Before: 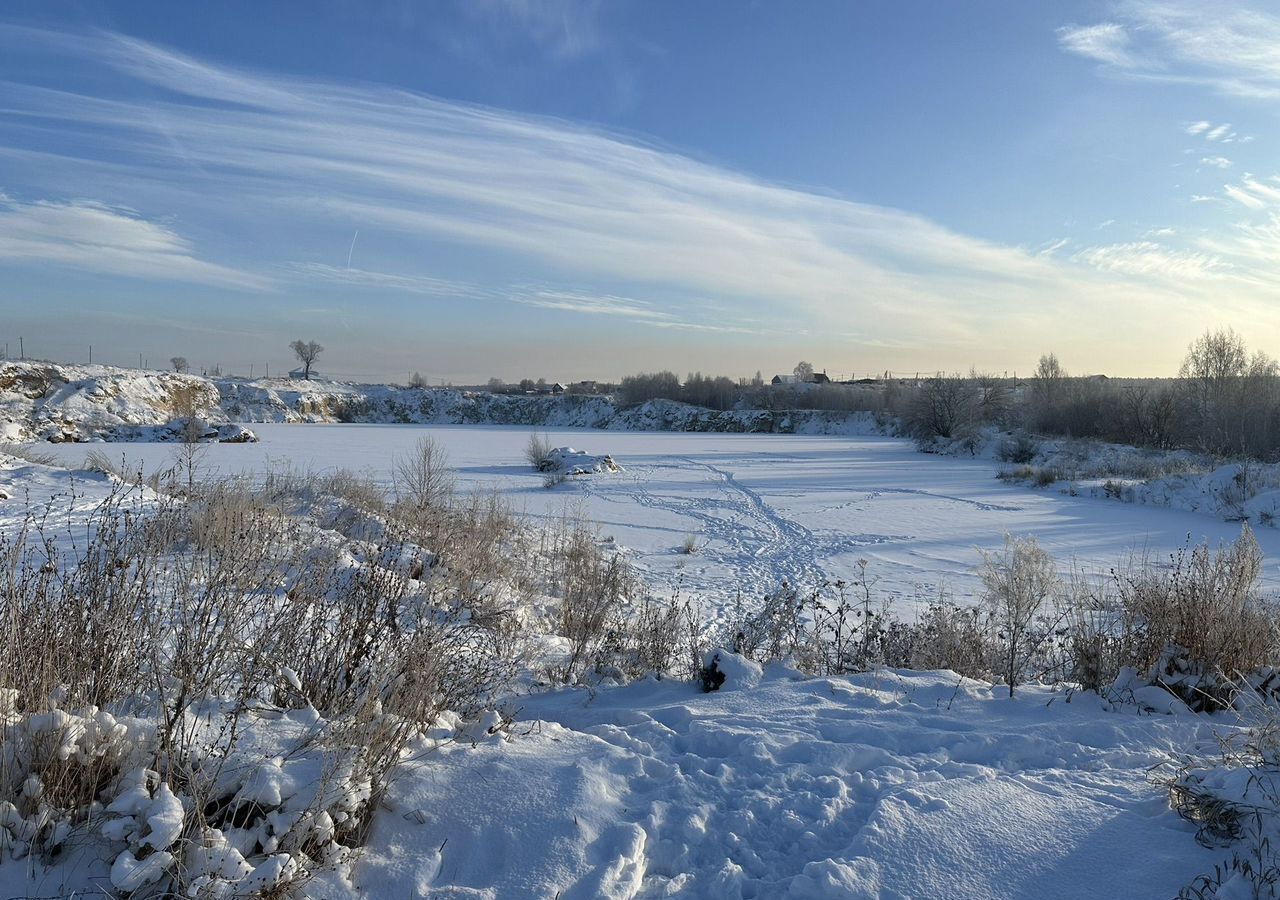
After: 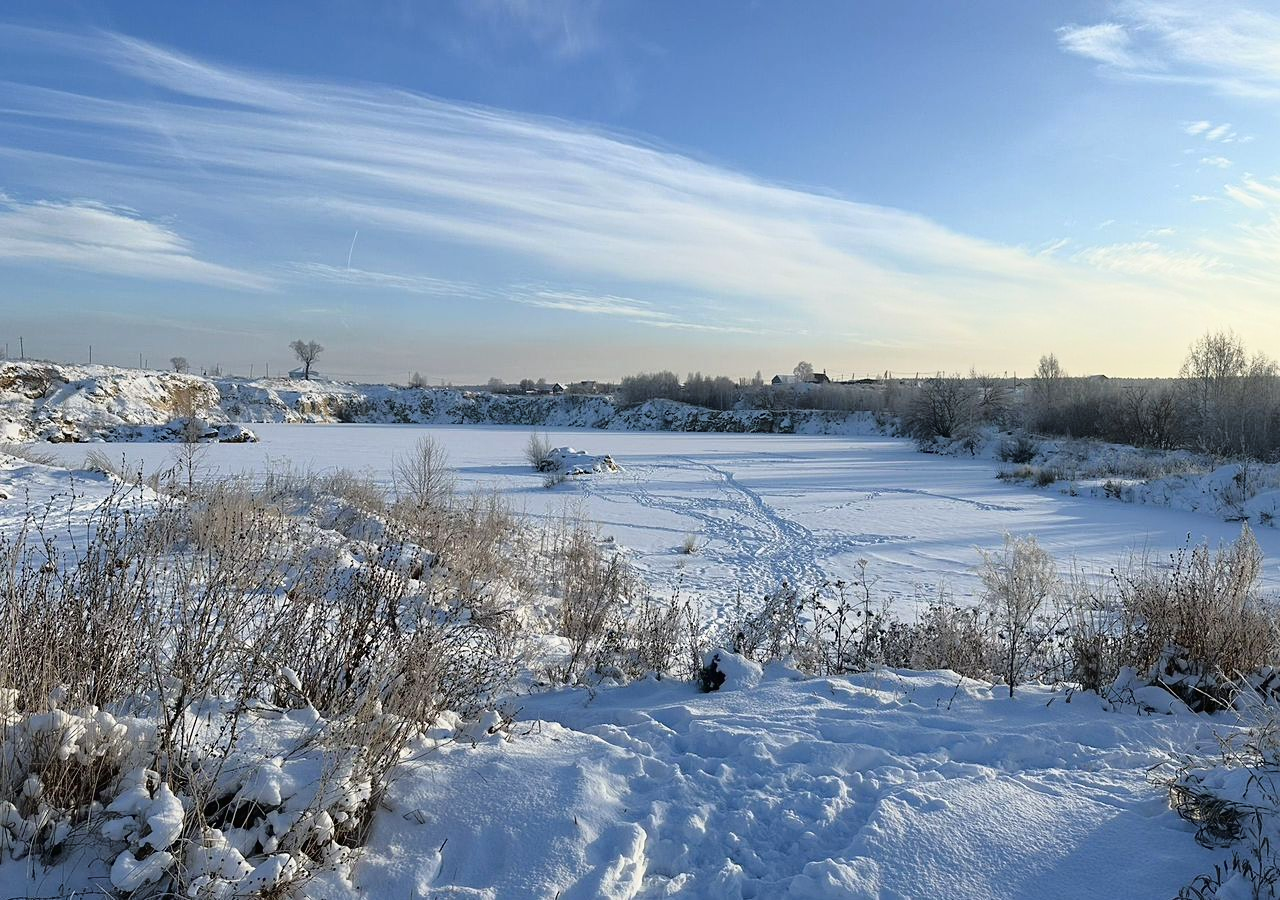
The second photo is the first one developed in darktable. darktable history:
sharpen: amount 0.206
tone curve: curves: ch0 [(0, 0.009) (0.105, 0.08) (0.195, 0.18) (0.283, 0.316) (0.384, 0.434) (0.485, 0.531) (0.638, 0.69) (0.81, 0.872) (1, 0.977)]; ch1 [(0, 0) (0.161, 0.092) (0.35, 0.33) (0.379, 0.401) (0.456, 0.469) (0.498, 0.502) (0.52, 0.536) (0.586, 0.617) (0.635, 0.655) (1, 1)]; ch2 [(0, 0) (0.371, 0.362) (0.437, 0.437) (0.483, 0.484) (0.53, 0.515) (0.56, 0.571) (0.622, 0.606) (1, 1)], color space Lab, linked channels, preserve colors none
